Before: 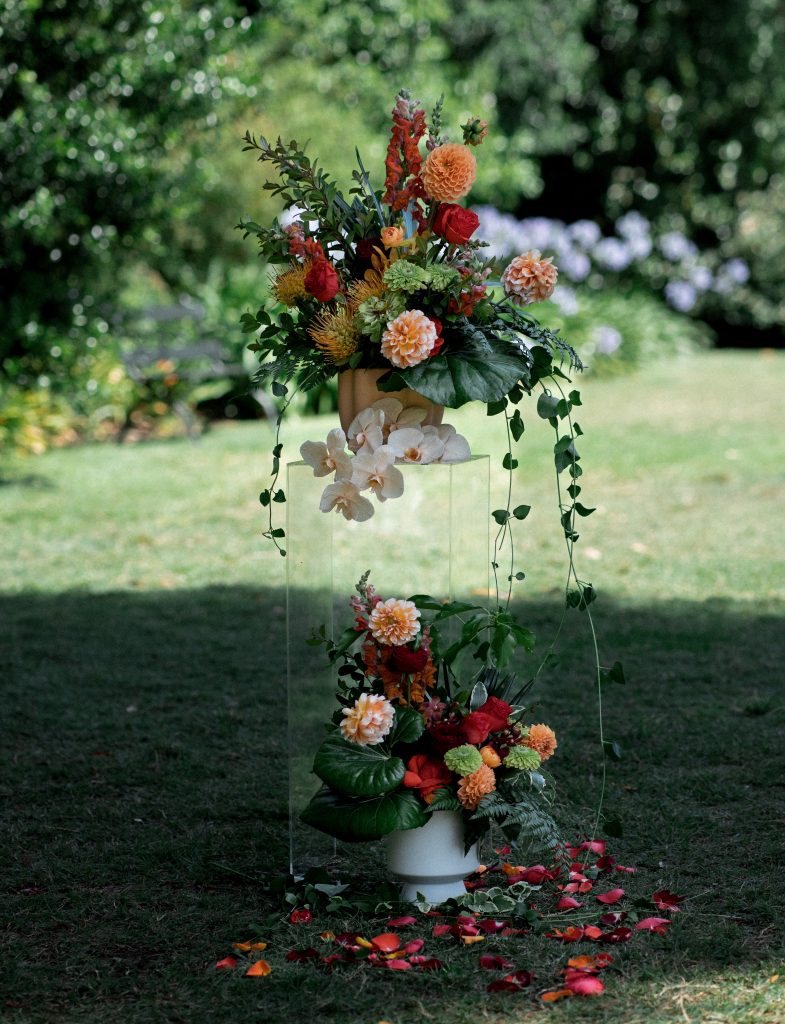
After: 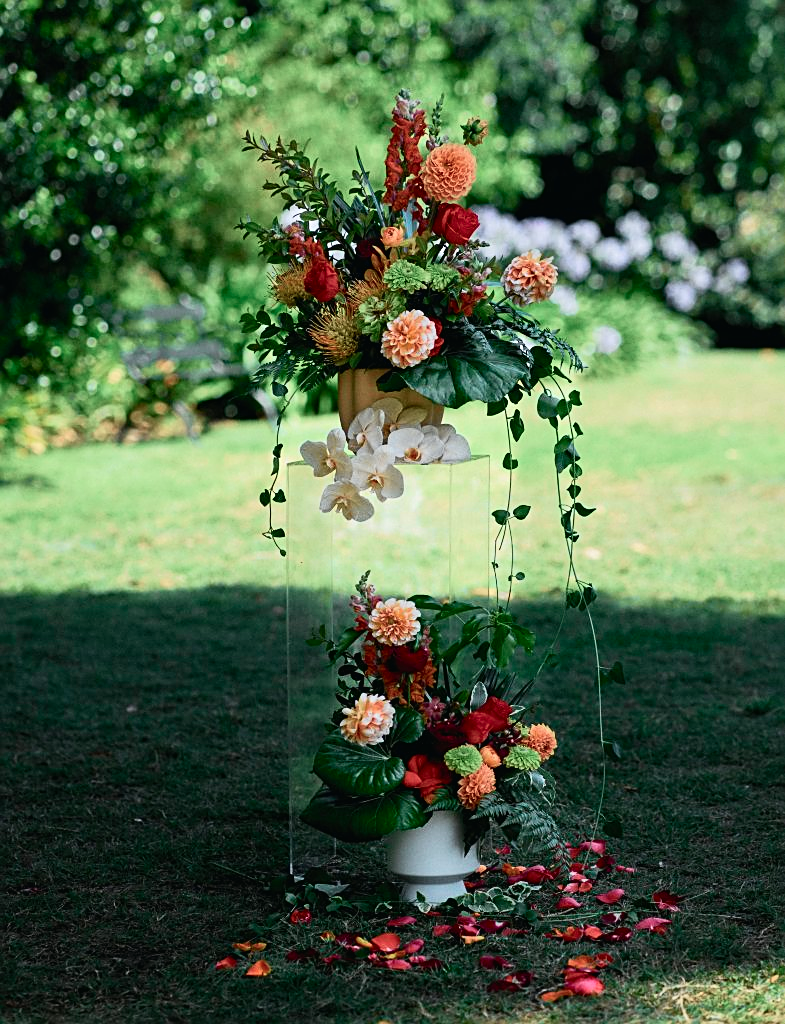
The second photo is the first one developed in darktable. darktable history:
sharpen: on, module defaults
tone curve: curves: ch0 [(0, 0.013) (0.104, 0.103) (0.258, 0.267) (0.448, 0.489) (0.709, 0.794) (0.895, 0.915) (0.994, 0.971)]; ch1 [(0, 0) (0.335, 0.298) (0.446, 0.416) (0.488, 0.488) (0.515, 0.504) (0.581, 0.615) (0.635, 0.661) (1, 1)]; ch2 [(0, 0) (0.314, 0.306) (0.436, 0.447) (0.502, 0.5) (0.538, 0.541) (0.568, 0.603) (0.641, 0.635) (0.717, 0.701) (1, 1)], color space Lab, independent channels, preserve colors none
